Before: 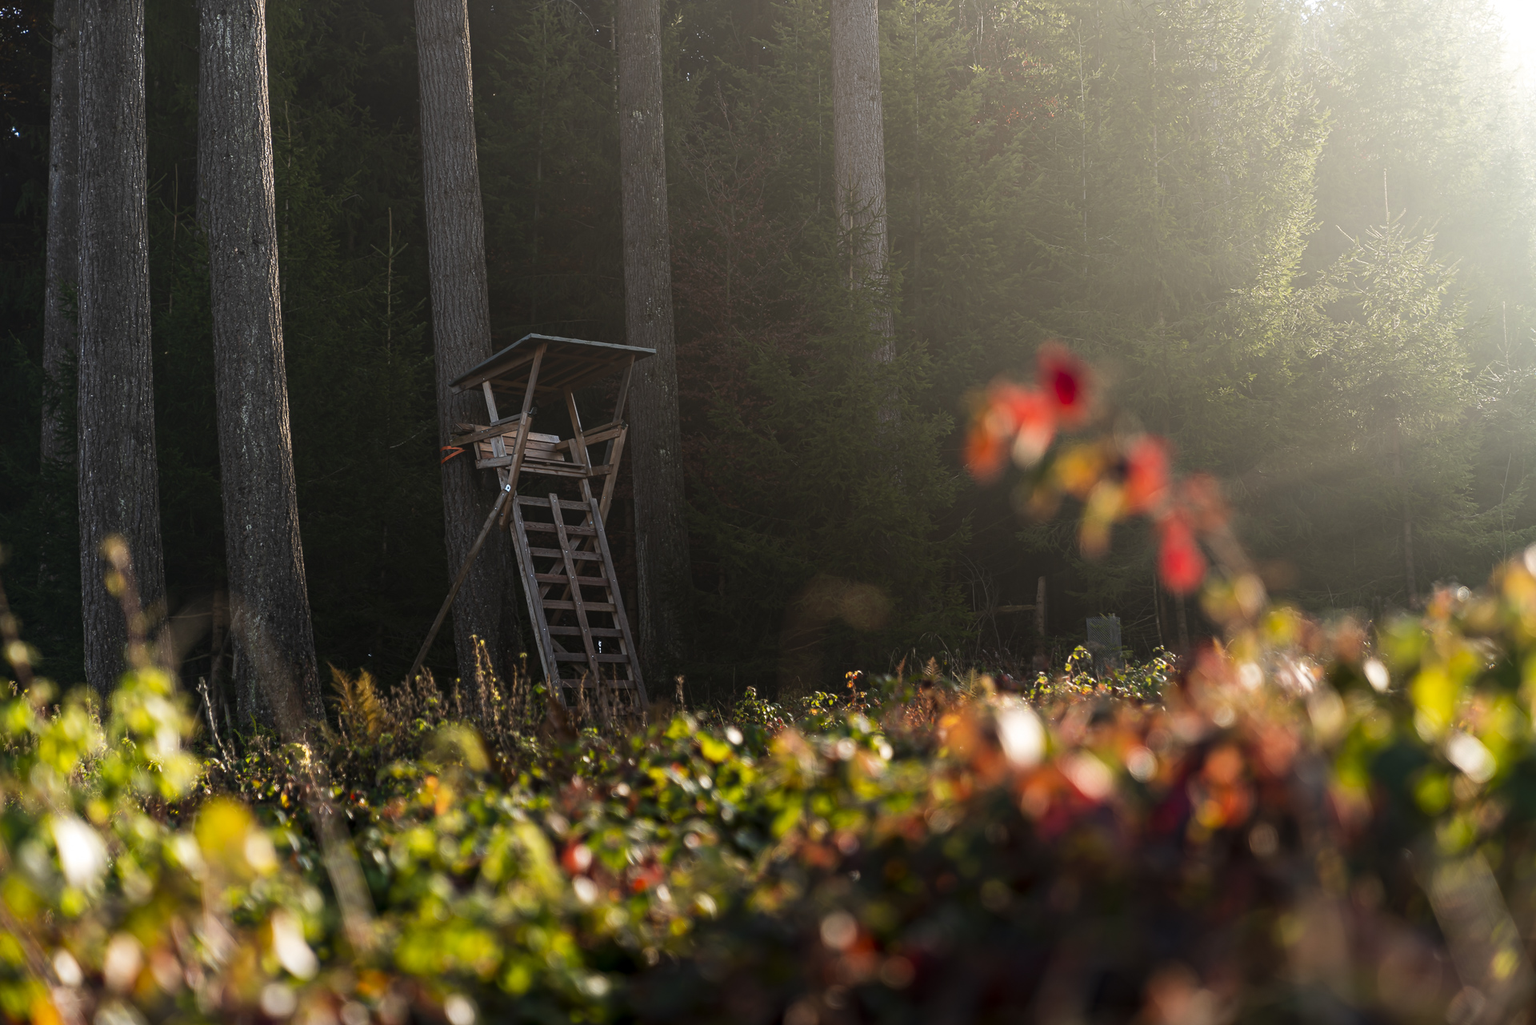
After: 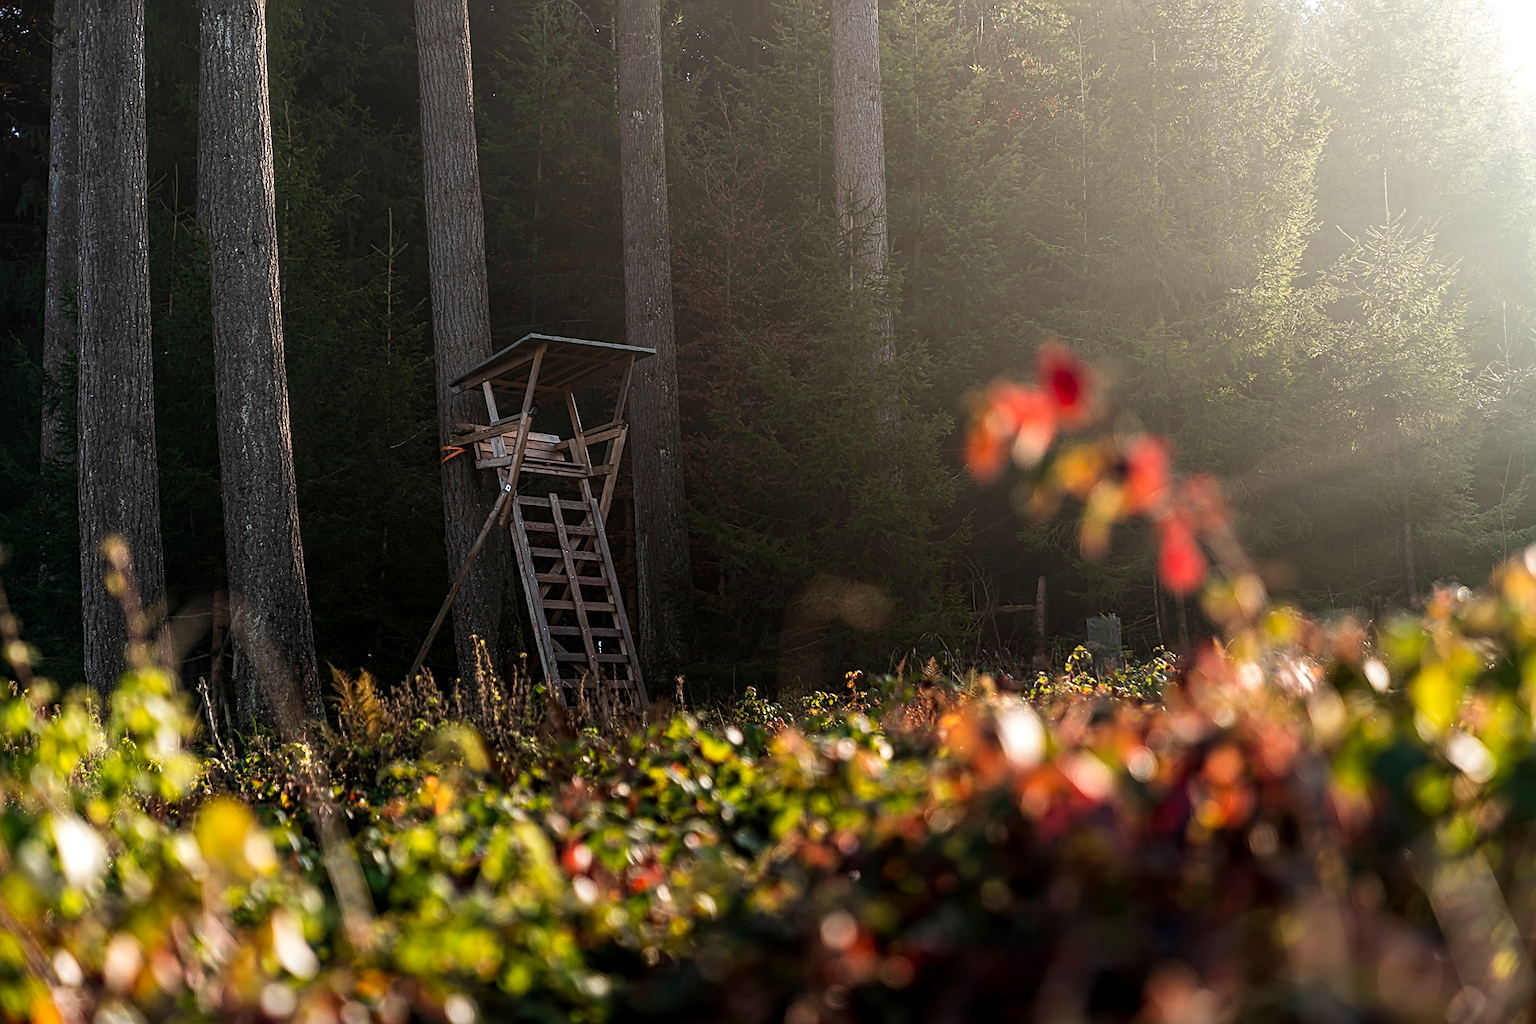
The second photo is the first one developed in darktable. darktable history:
color zones: curves: ch0 [(0, 0.5) (0.143, 0.5) (0.286, 0.5) (0.429, 0.5) (0.571, 0.5) (0.714, 0.476) (0.857, 0.5) (1, 0.5)]; ch2 [(0, 0.5) (0.143, 0.5) (0.286, 0.5) (0.429, 0.5) (0.571, 0.5) (0.714, 0.487) (0.857, 0.5) (1, 0.5)]
local contrast: on, module defaults
sharpen: on, module defaults
